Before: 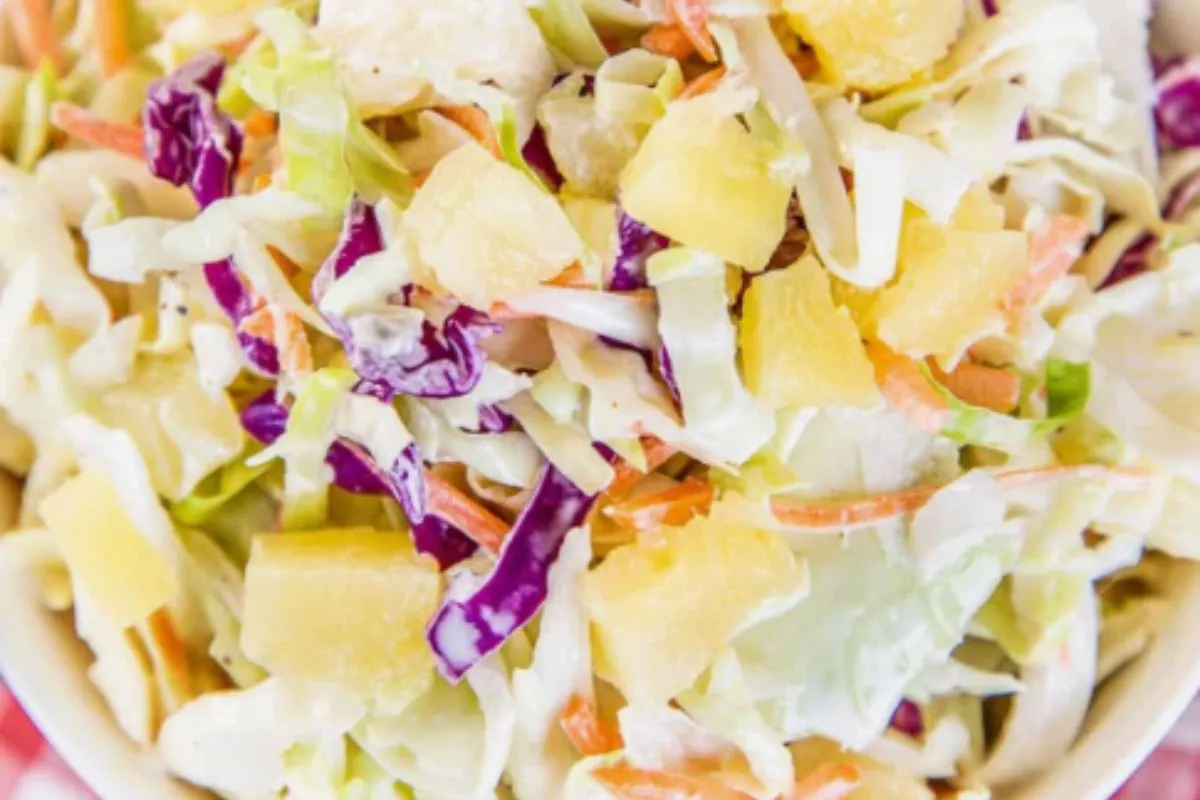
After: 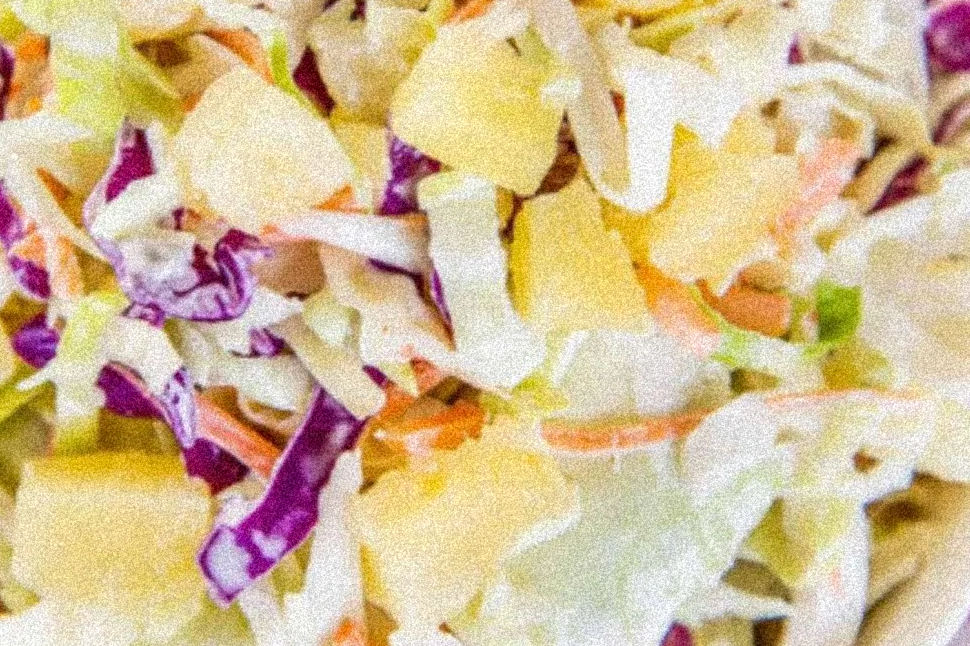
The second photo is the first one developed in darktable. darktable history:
grain: coarseness 46.9 ISO, strength 50.21%, mid-tones bias 0%
crop: left 19.159%, top 9.58%, bottom 9.58%
